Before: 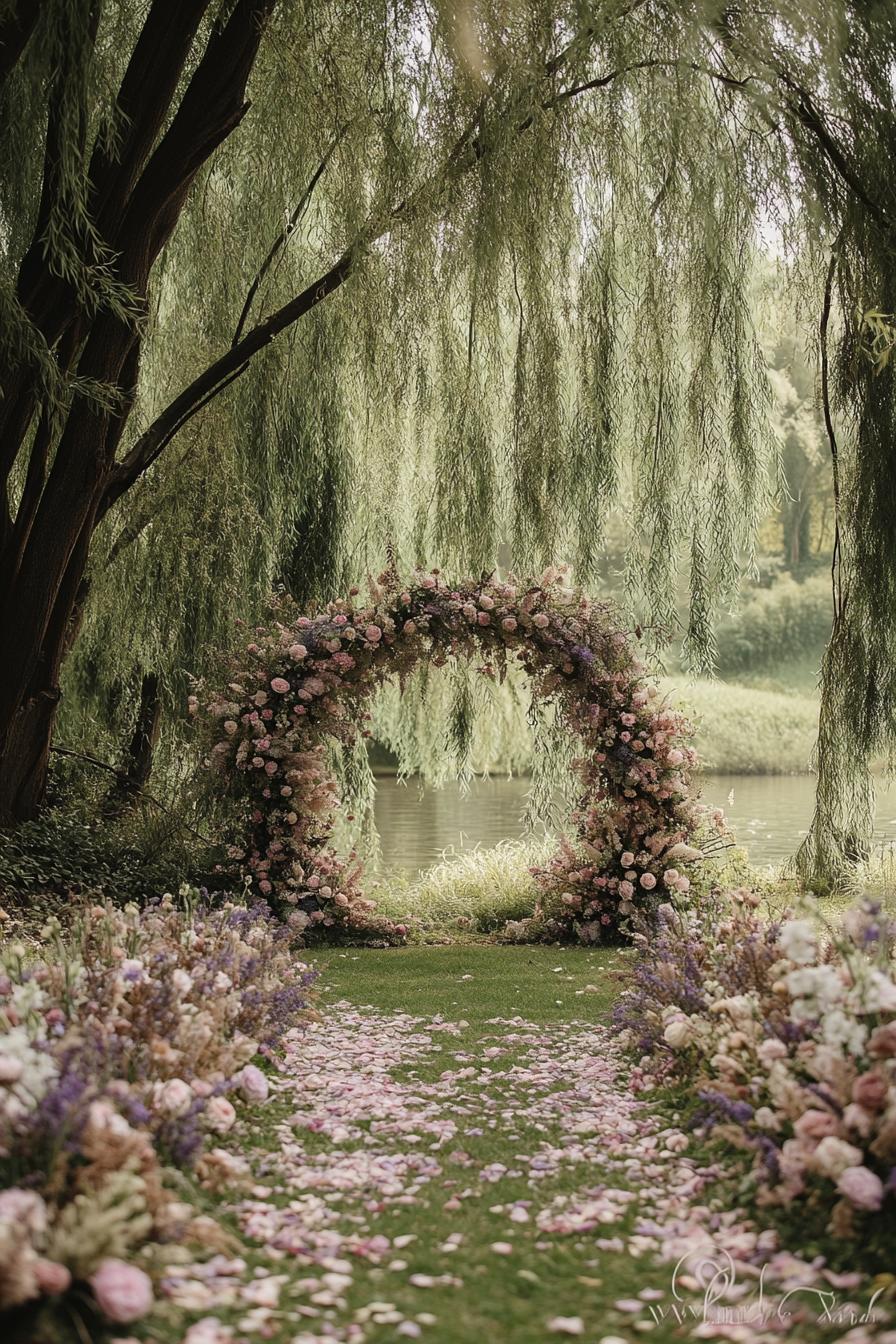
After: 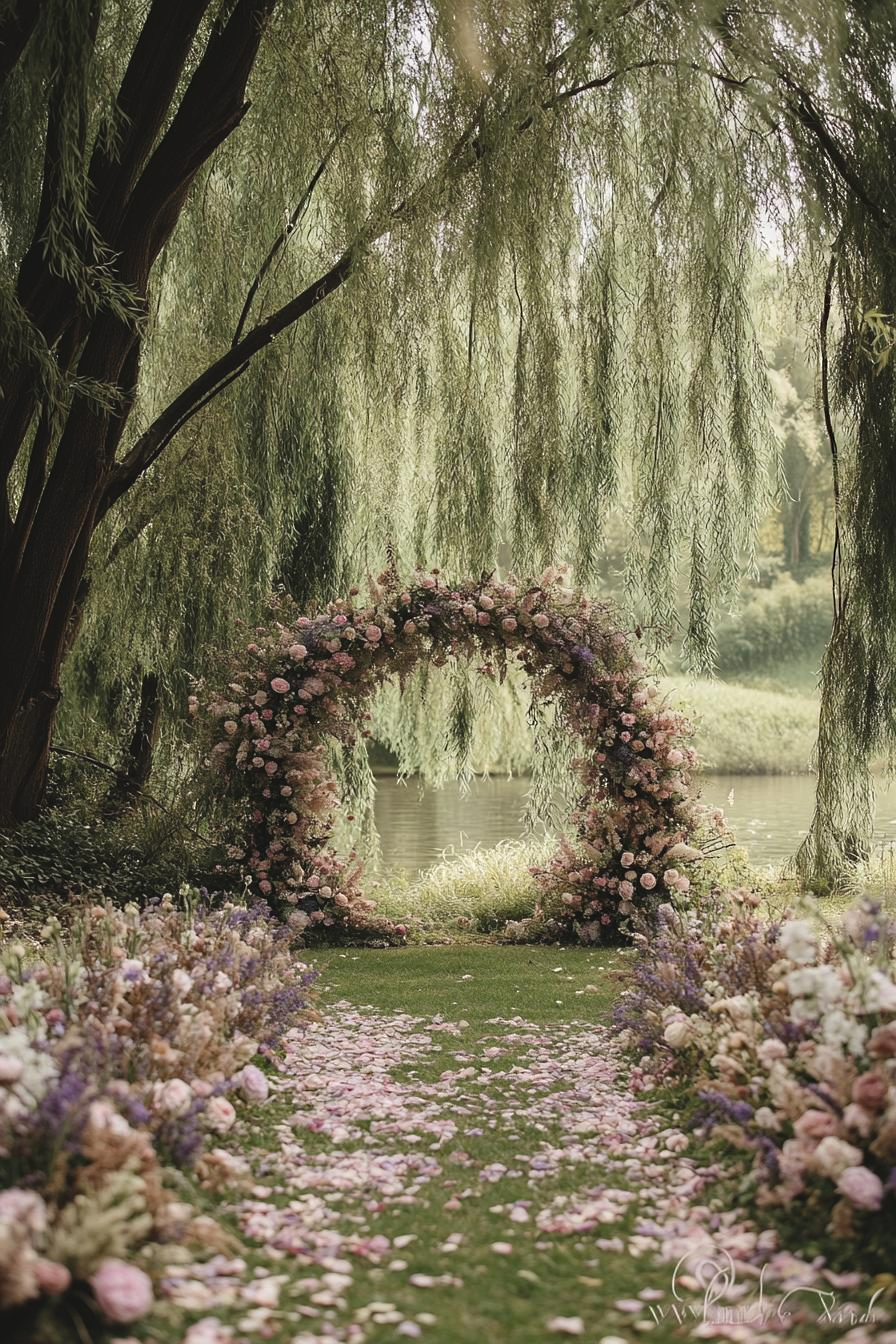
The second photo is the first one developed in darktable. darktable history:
exposure: black level correction -0.005, exposure 0.054 EV, compensate highlight preservation false
sharpen: radius 5.325, amount 0.312, threshold 26.433
